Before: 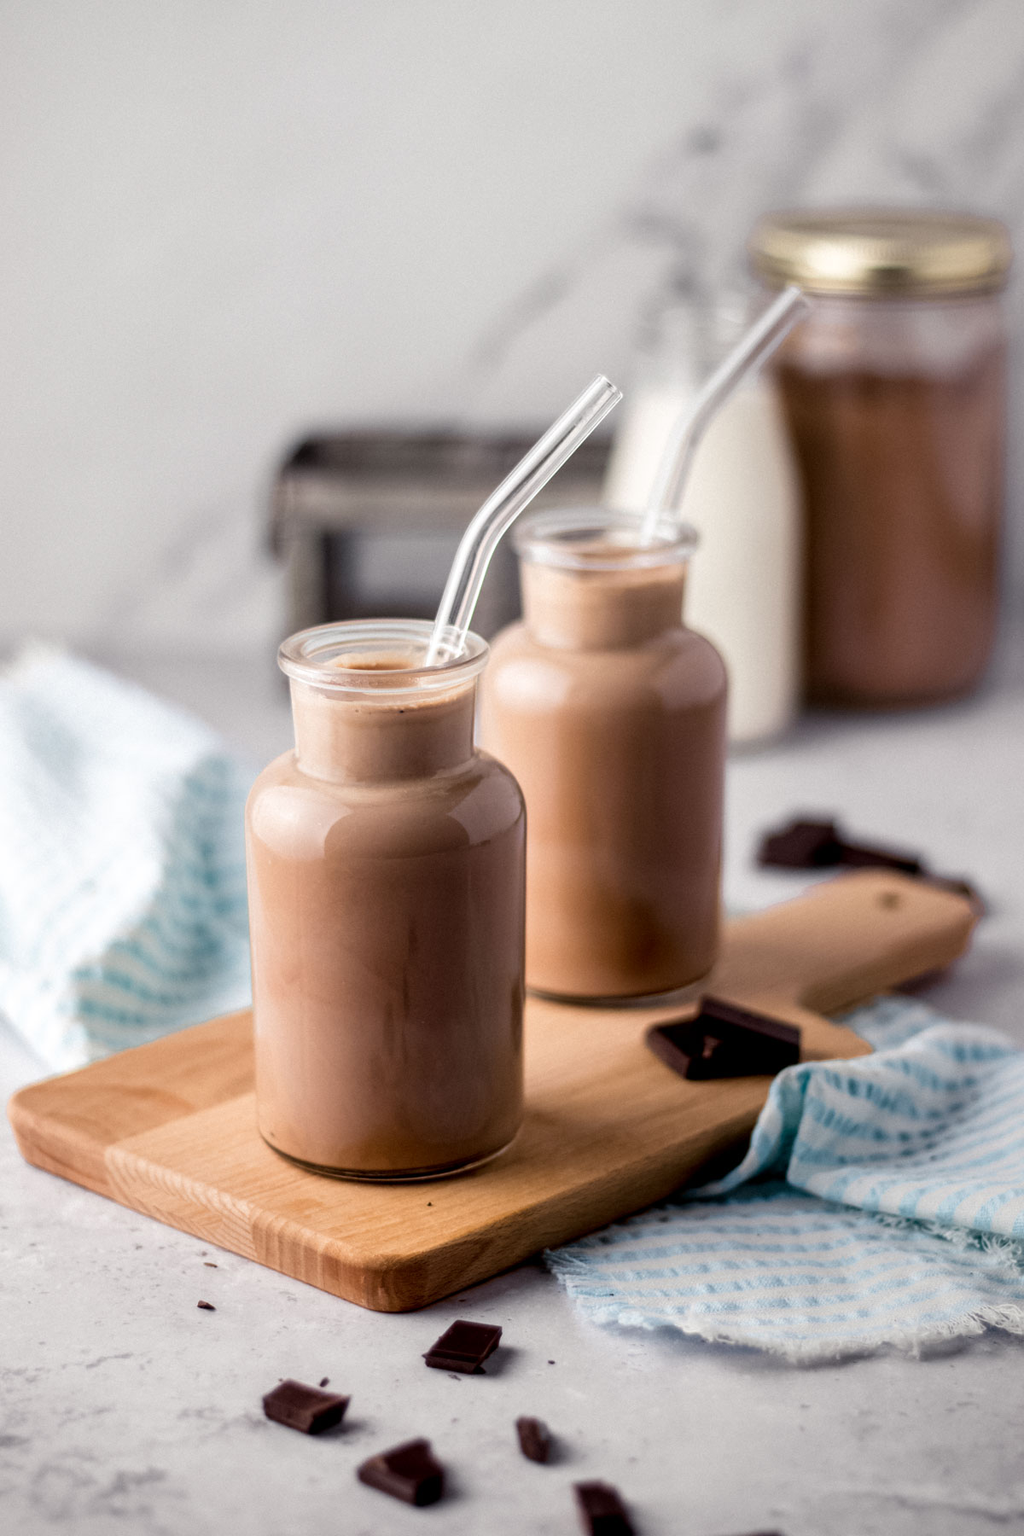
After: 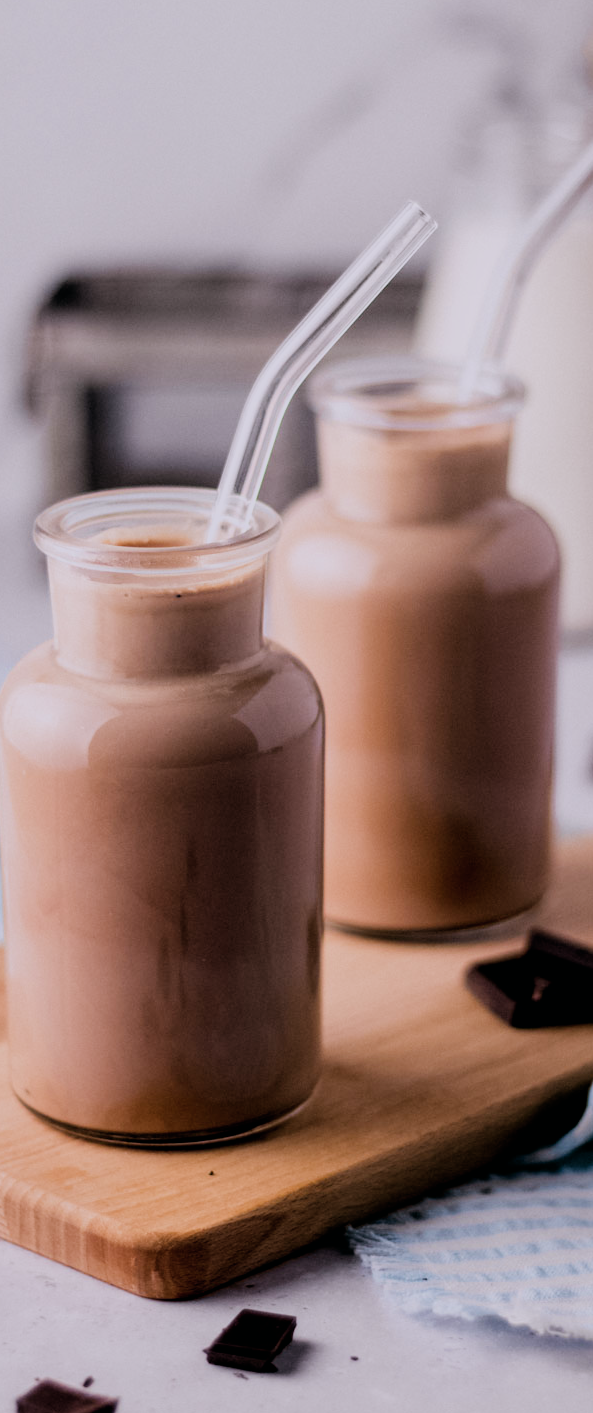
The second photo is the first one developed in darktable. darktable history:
white balance: red 1.004, blue 1.096
filmic rgb: black relative exposure -7.65 EV, white relative exposure 4.56 EV, hardness 3.61, contrast 1.05
color balance: lift [1, 0.998, 1.001, 1.002], gamma [1, 1.02, 1, 0.98], gain [1, 1.02, 1.003, 0.98]
crop and rotate: angle 0.02°, left 24.353%, top 13.219%, right 26.156%, bottom 8.224%
